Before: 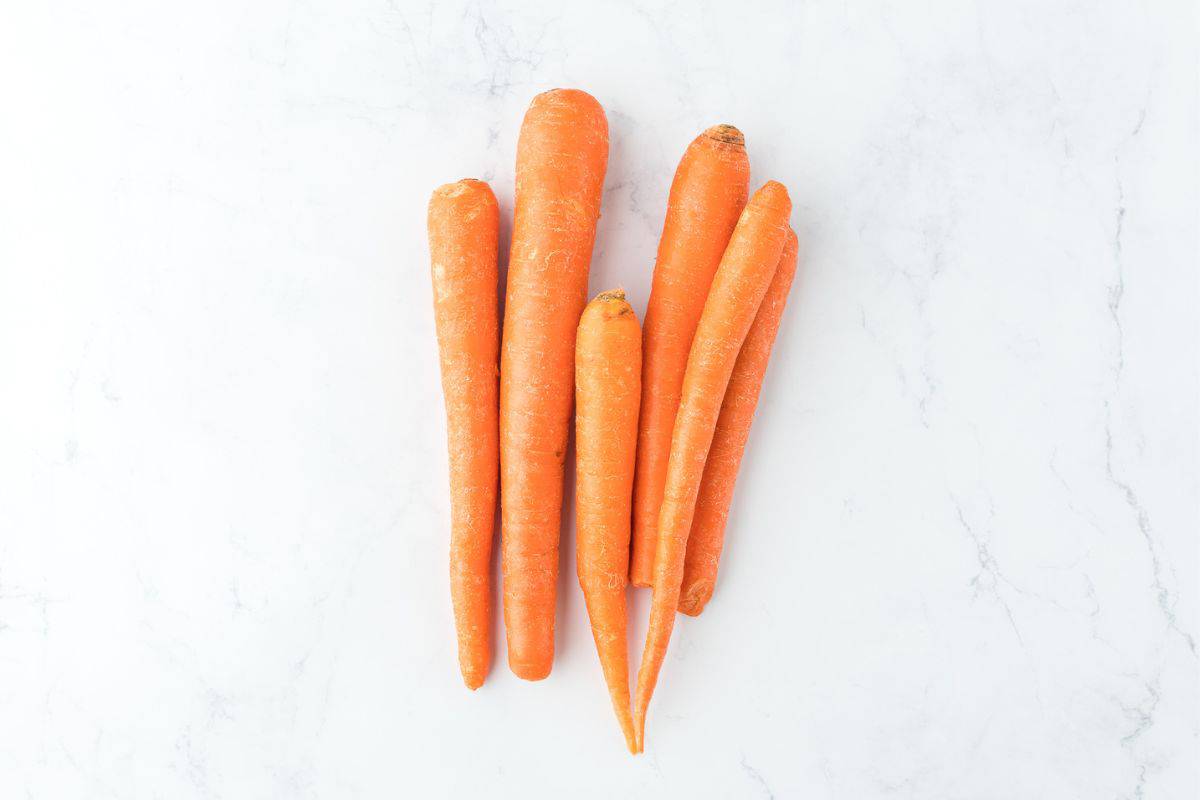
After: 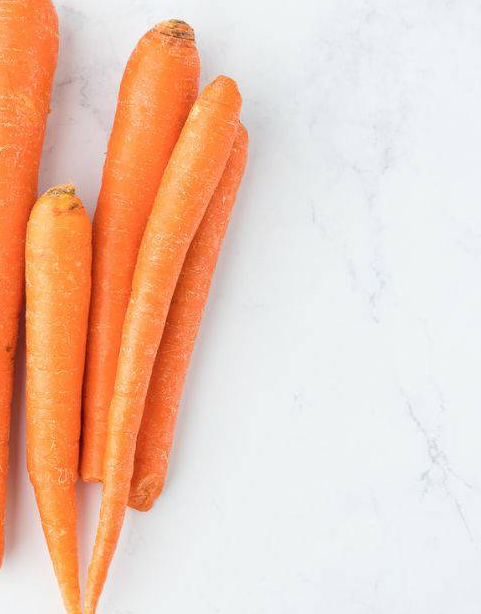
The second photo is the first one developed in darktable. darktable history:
crop: left 45.907%, top 13.132%, right 13.932%, bottom 10.079%
